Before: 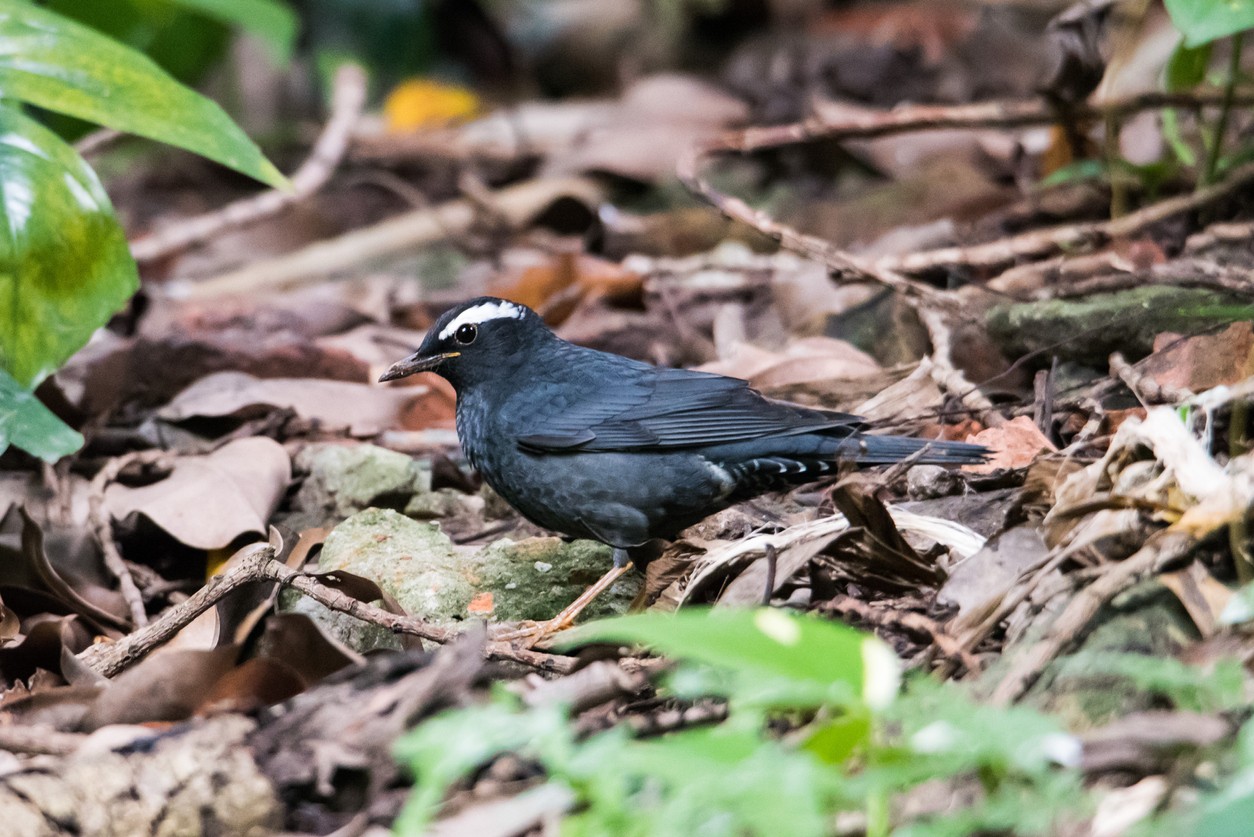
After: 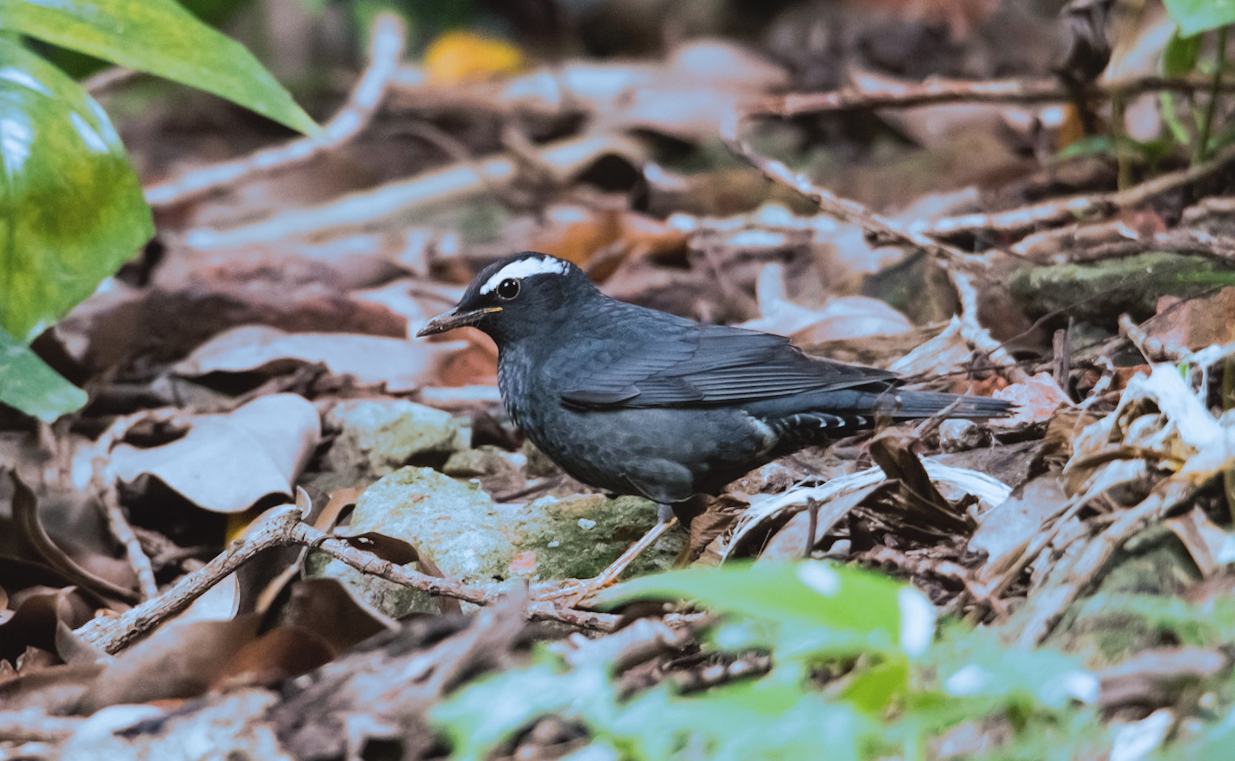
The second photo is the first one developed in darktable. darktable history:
rotate and perspective: rotation -0.013°, lens shift (vertical) -0.027, lens shift (horizontal) 0.178, crop left 0.016, crop right 0.989, crop top 0.082, crop bottom 0.918
split-toning: shadows › hue 351.18°, shadows › saturation 0.86, highlights › hue 218.82°, highlights › saturation 0.73, balance -19.167
contrast brightness saturation: contrast -0.1, saturation -0.1
